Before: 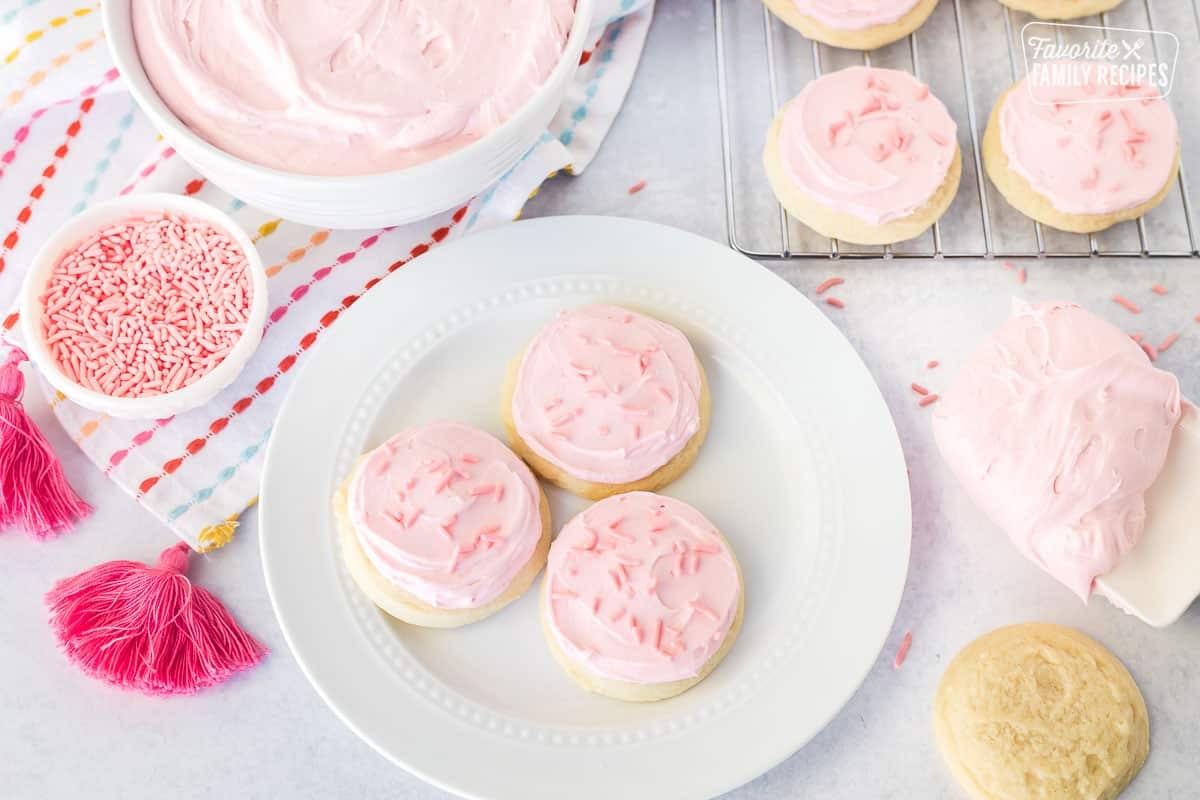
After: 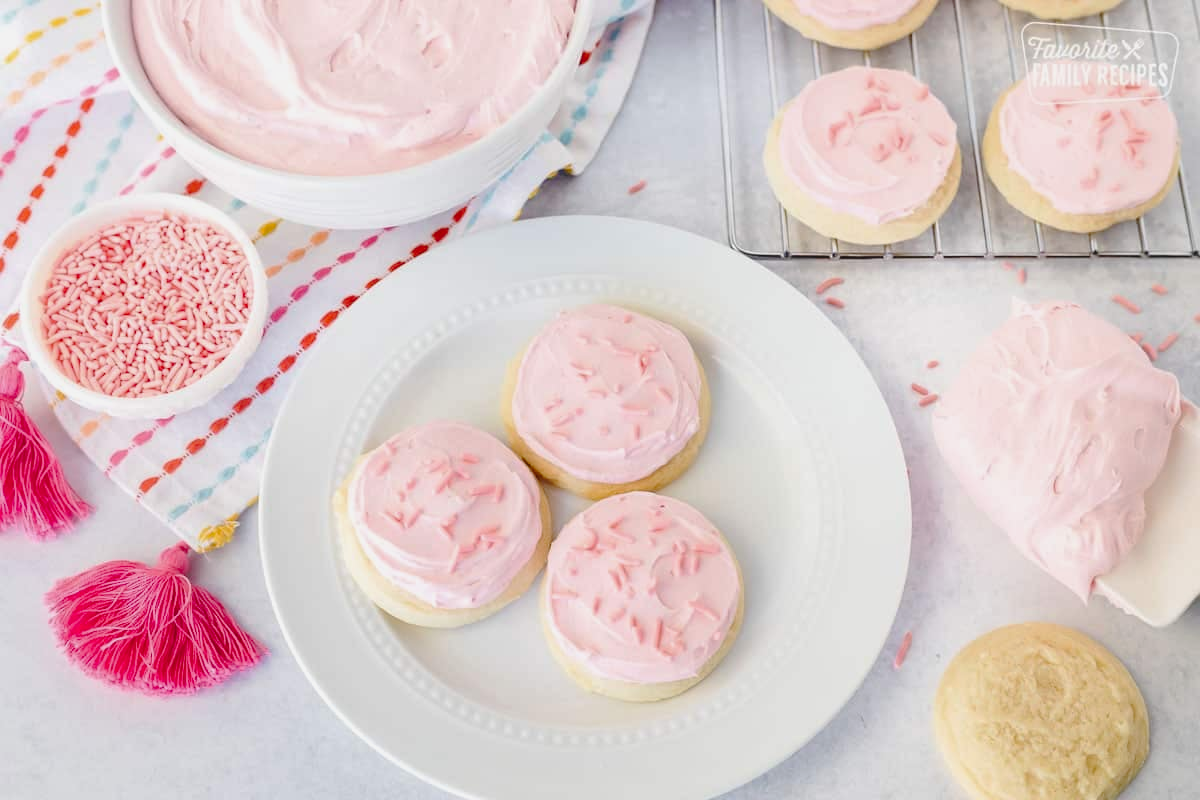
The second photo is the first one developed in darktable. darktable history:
tone curve: curves: ch0 [(0, 0) (0.181, 0.087) (0.498, 0.485) (0.78, 0.742) (0.993, 0.954)]; ch1 [(0, 0) (0.311, 0.149) (0.395, 0.349) (0.488, 0.477) (0.612, 0.641) (1, 1)]; ch2 [(0, 0) (0.5, 0.5) (0.638, 0.667) (1, 1)], preserve colors none
